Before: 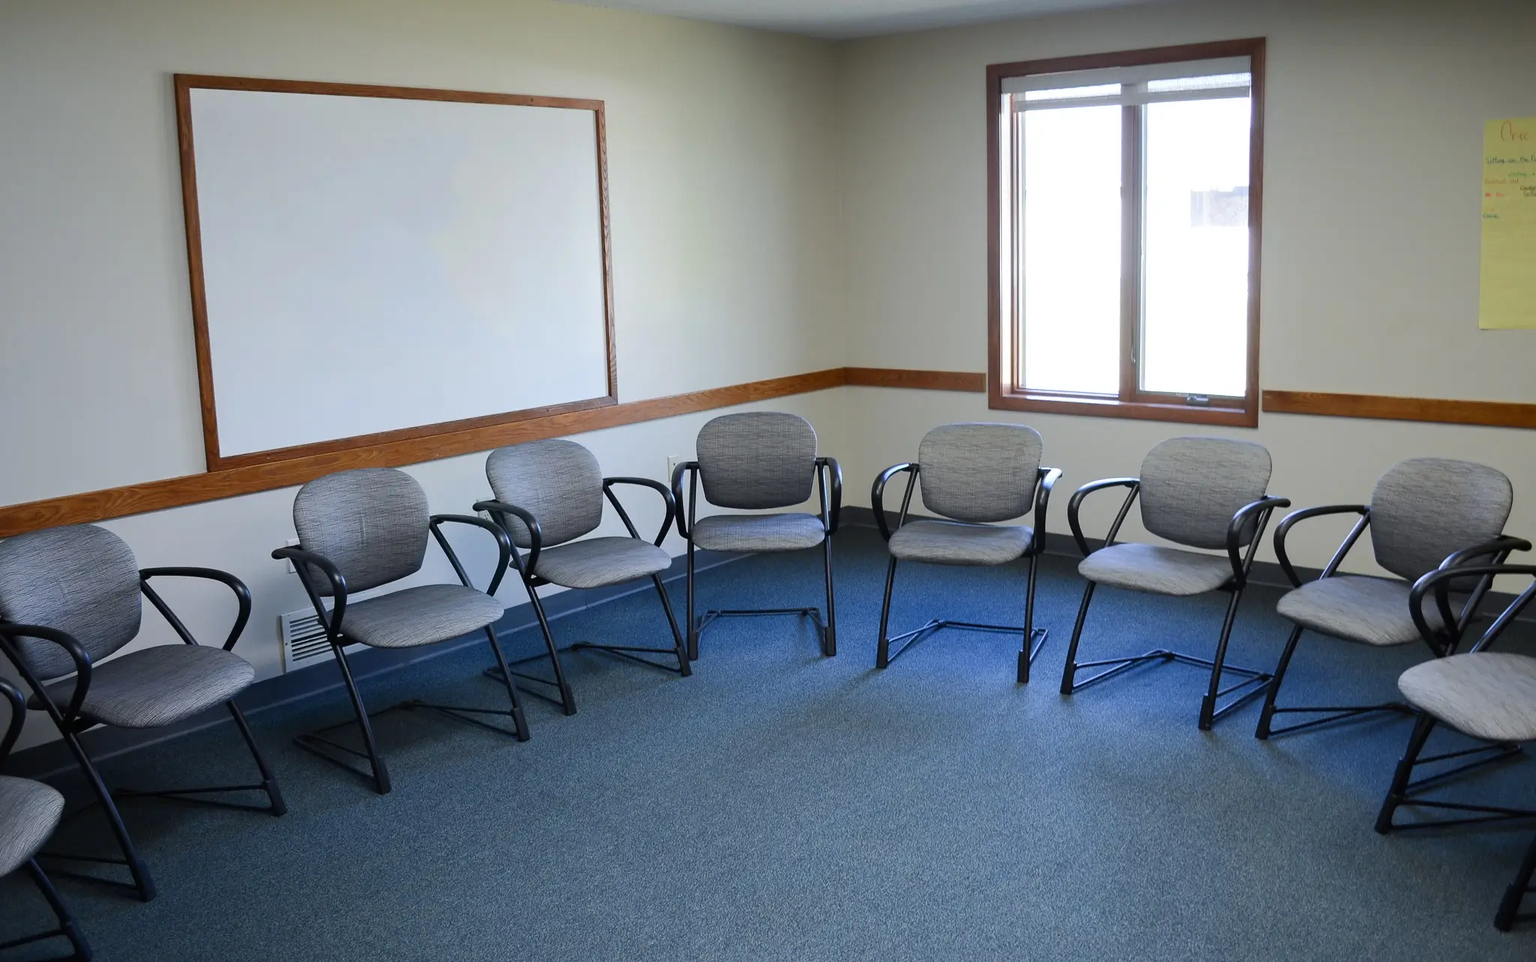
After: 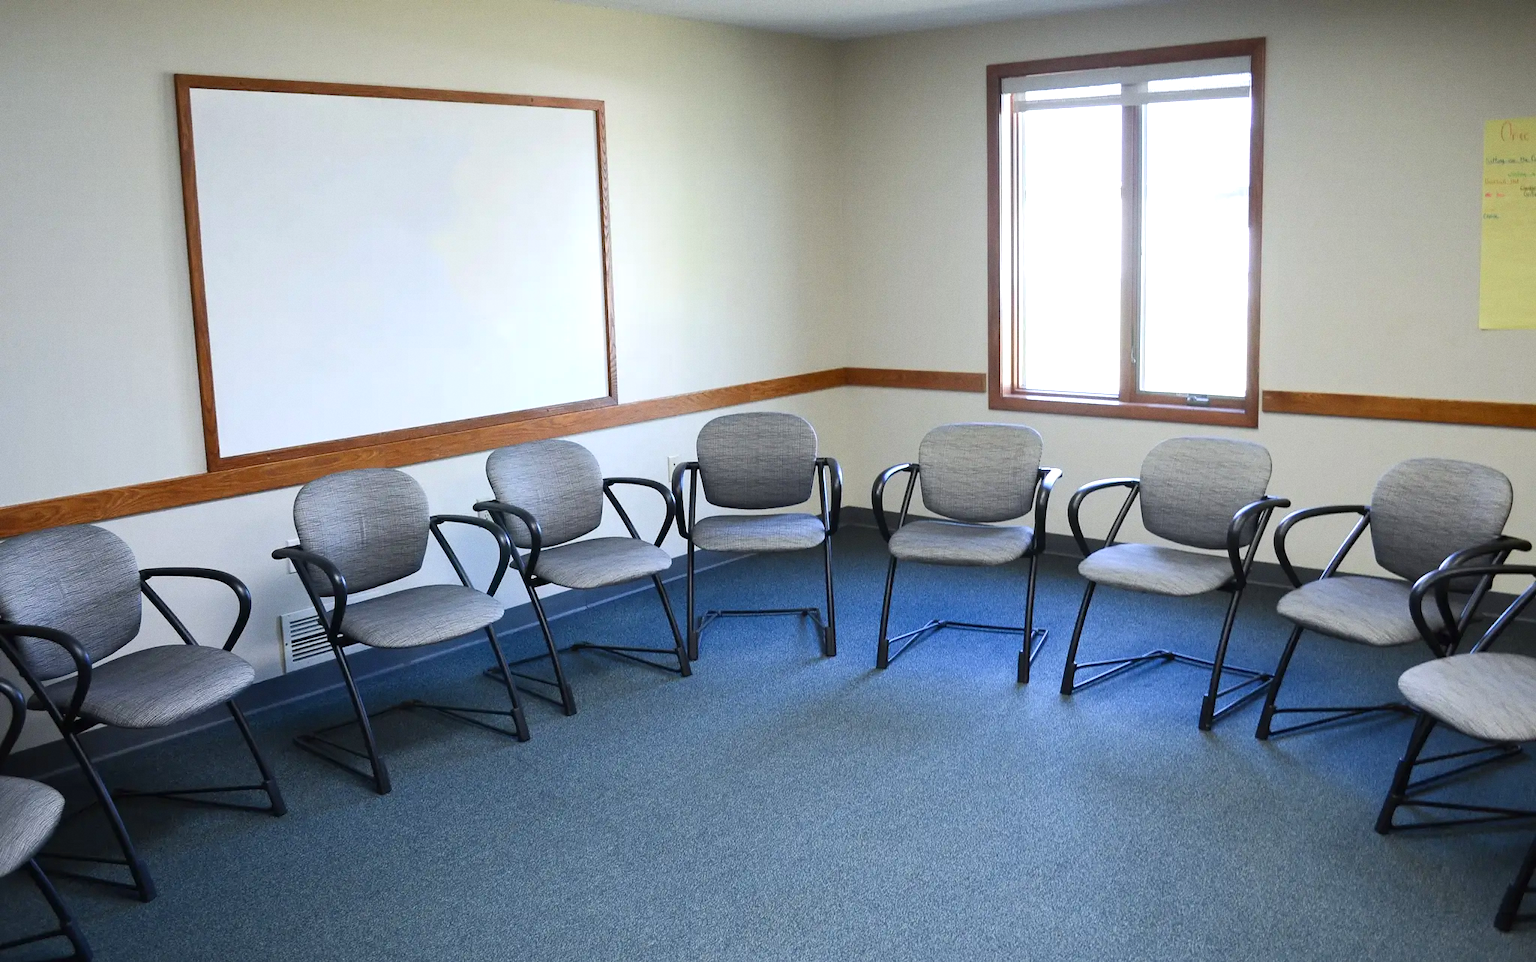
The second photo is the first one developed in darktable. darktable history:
exposure: black level correction 0, exposure 0.5 EV, compensate highlight preservation false
grain: coarseness 0.09 ISO, strength 16.61%
